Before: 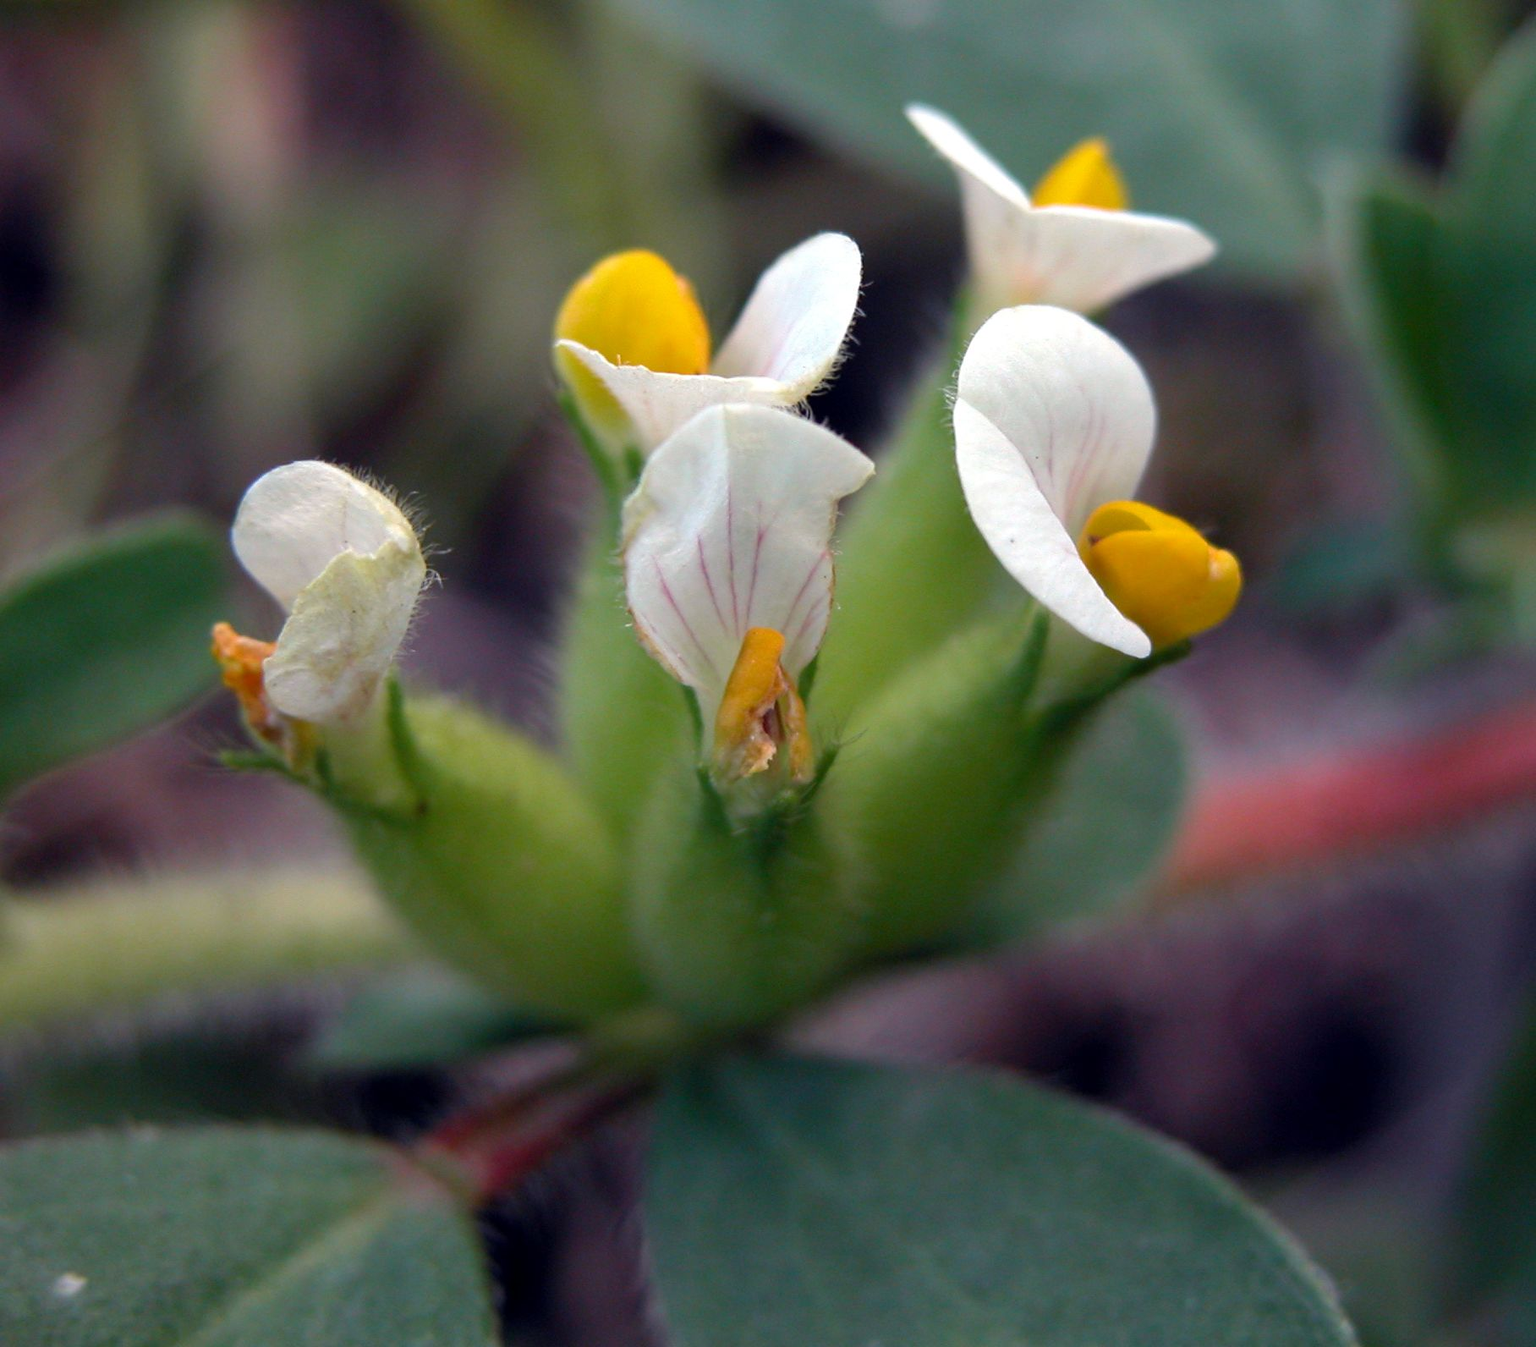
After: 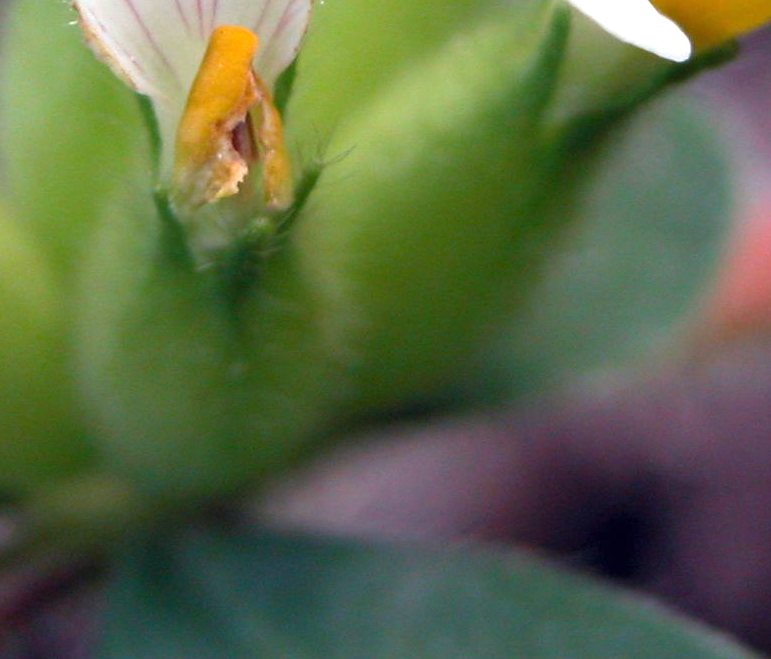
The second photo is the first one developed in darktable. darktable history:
crop: left 36.928%, top 45.018%, right 20.565%, bottom 13.551%
exposure: black level correction 0, exposure 0.7 EV, compensate exposure bias true, compensate highlight preservation false
